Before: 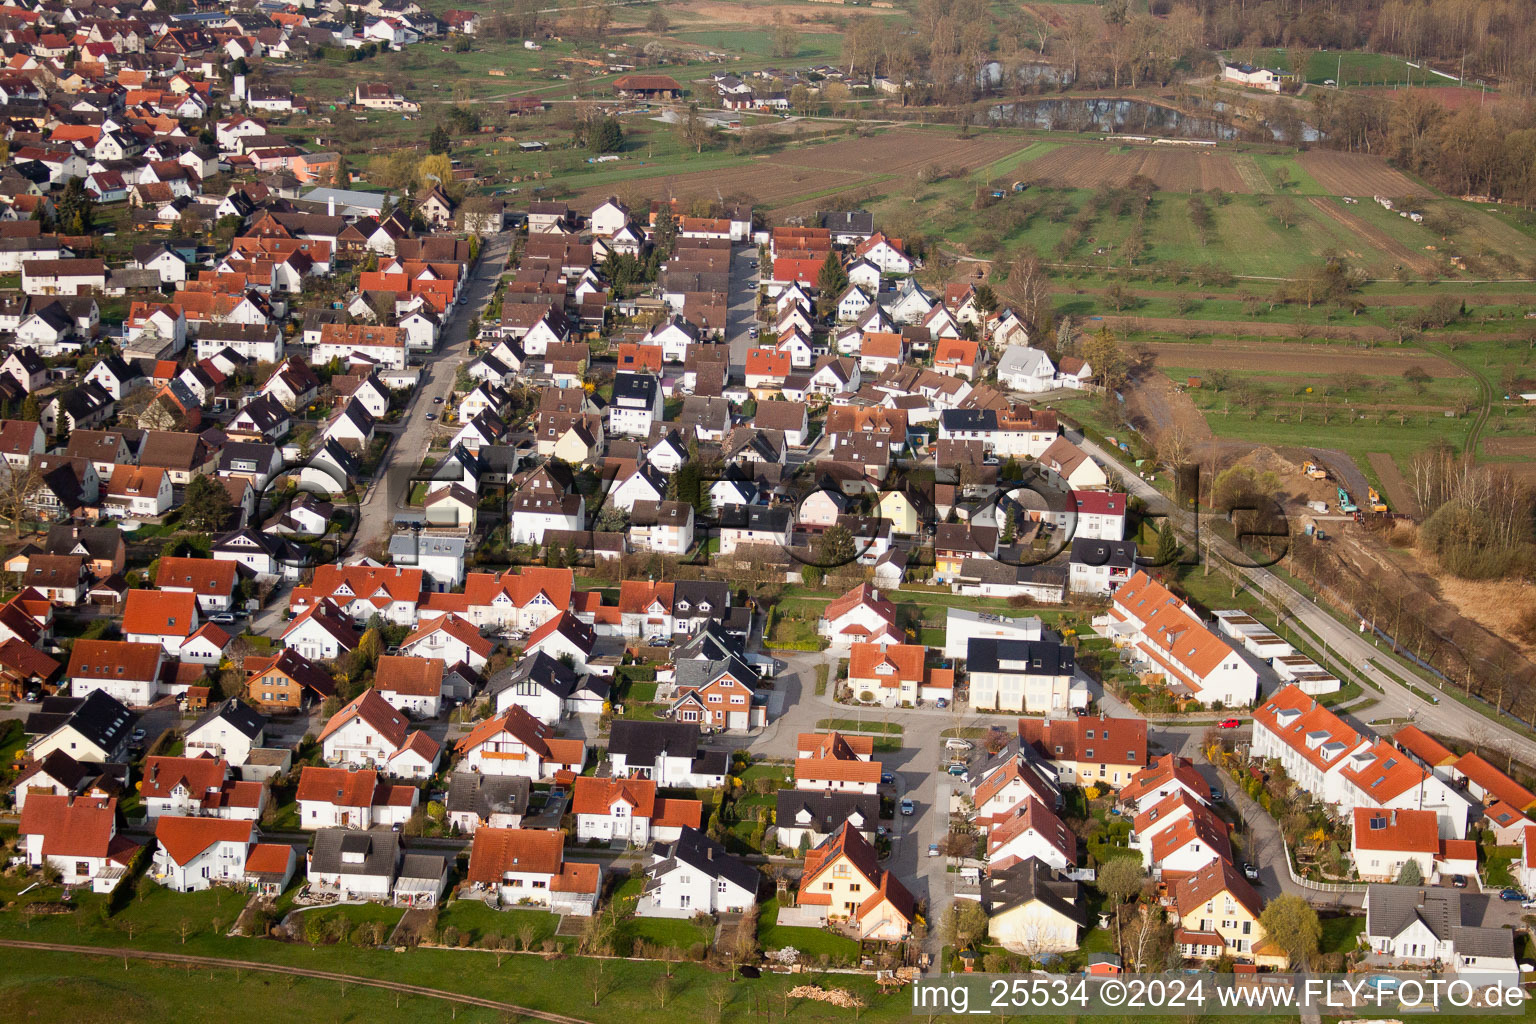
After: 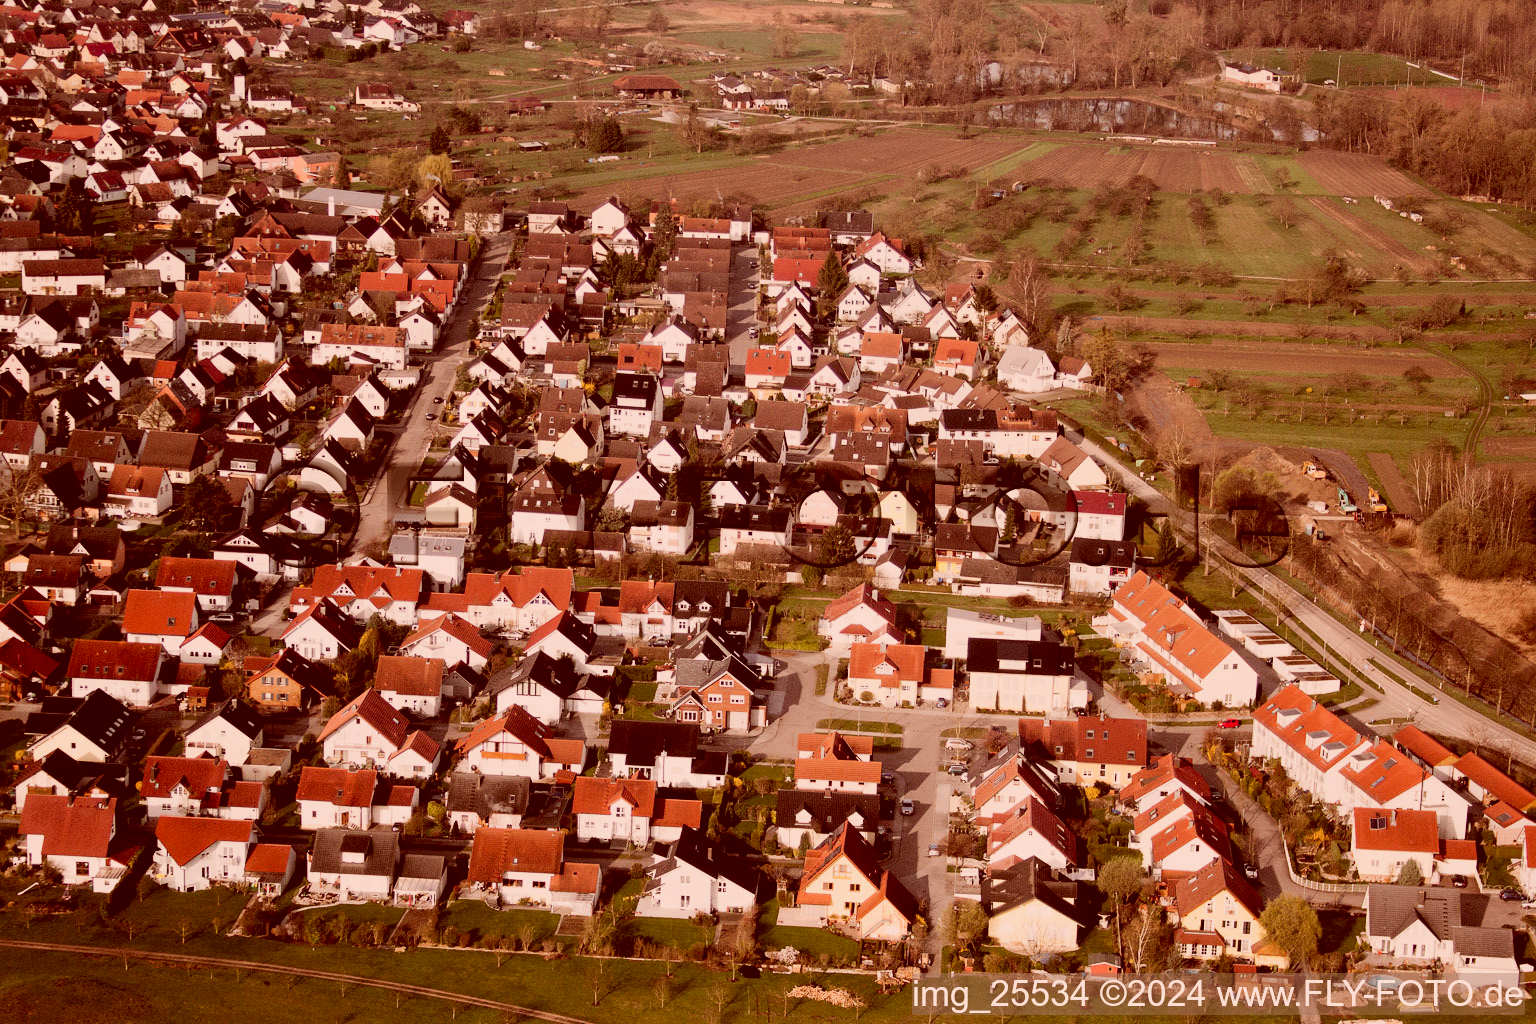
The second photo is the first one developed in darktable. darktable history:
color correction: highlights a* 9.57, highlights b* 8.97, shadows a* 39.26, shadows b* 39.77, saturation 0.781
filmic rgb: black relative exposure -16 EV, white relative exposure 5.27 EV, threshold 2.94 EV, hardness 5.9, contrast 1.238, enable highlight reconstruction true
